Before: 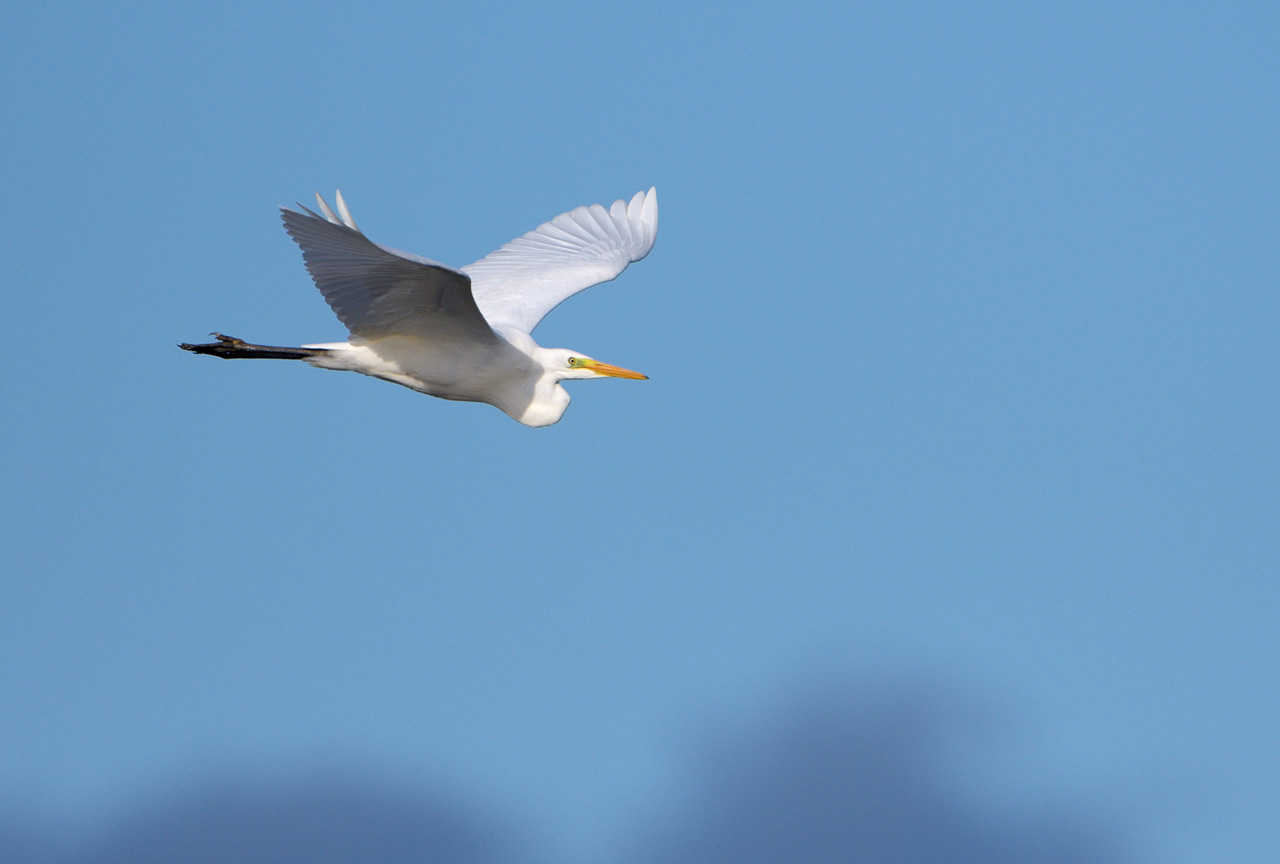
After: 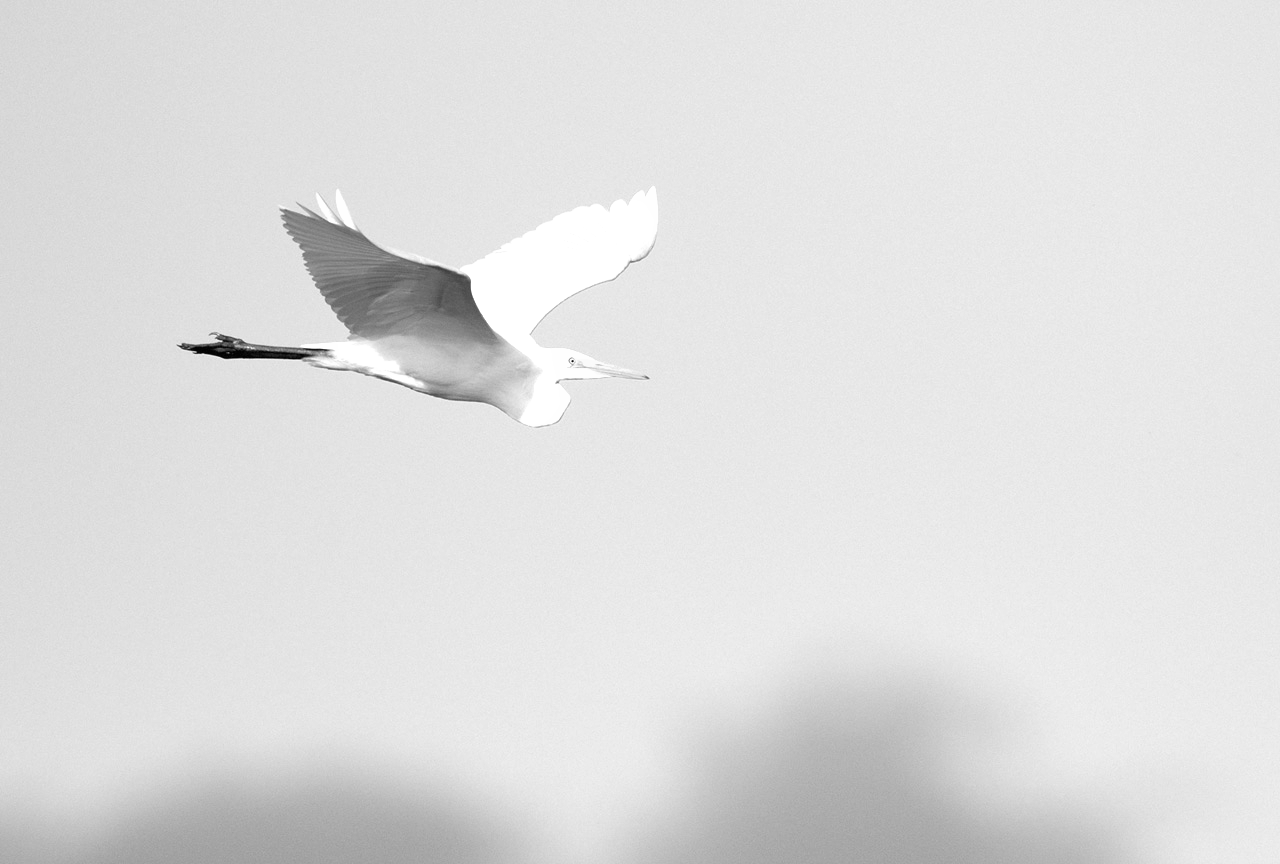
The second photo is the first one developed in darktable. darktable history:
velvia: on, module defaults
monochrome: on, module defaults
levels: levels [0, 0.498, 1]
exposure: black level correction 0, exposure 0.68 EV, compensate exposure bias true, compensate highlight preservation false
